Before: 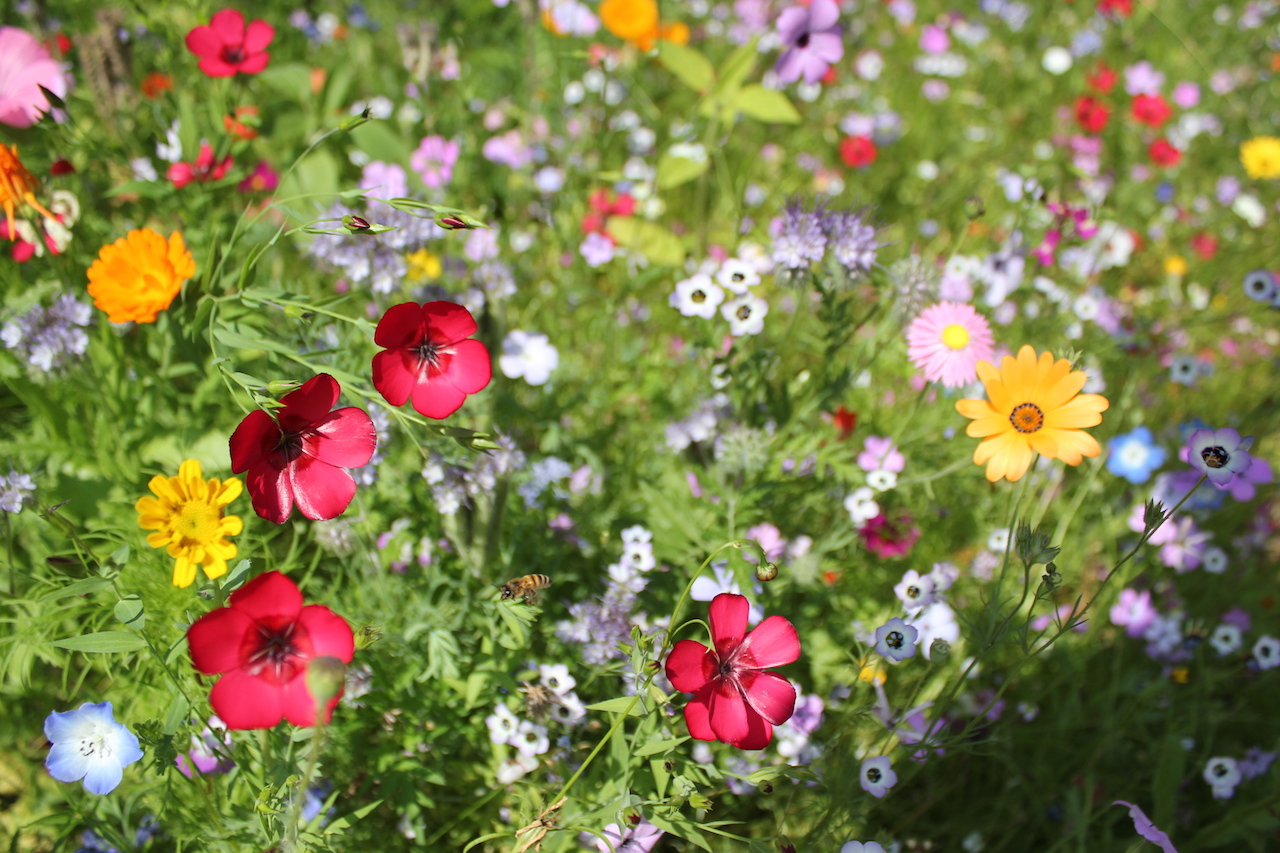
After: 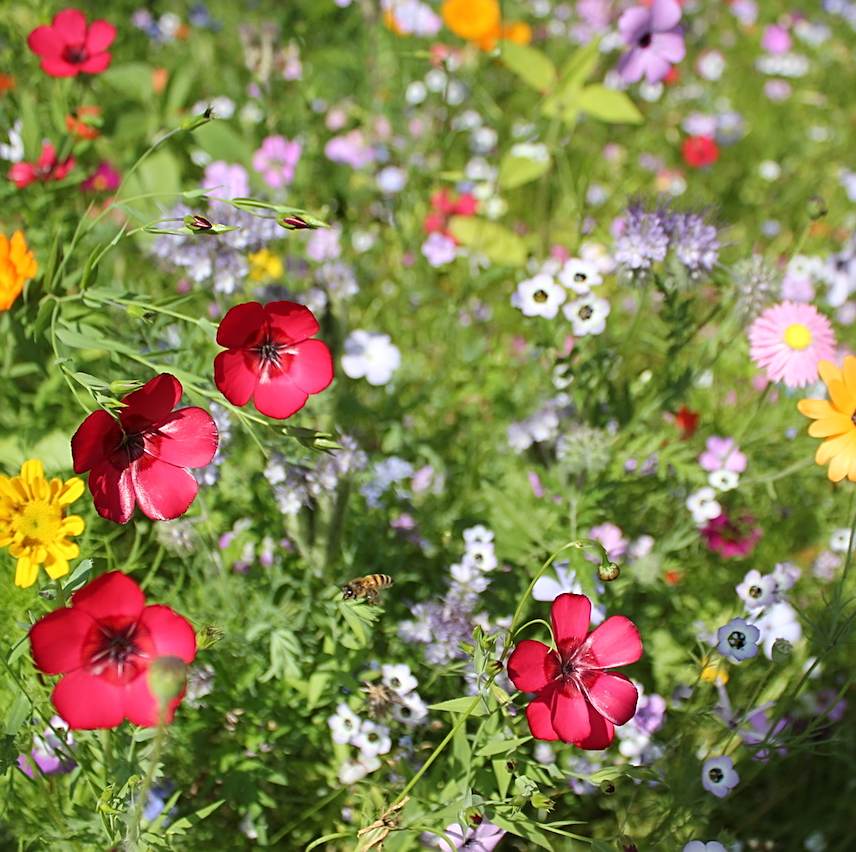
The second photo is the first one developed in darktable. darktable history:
sharpen: on, module defaults
crop and rotate: left 12.367%, right 20.754%
